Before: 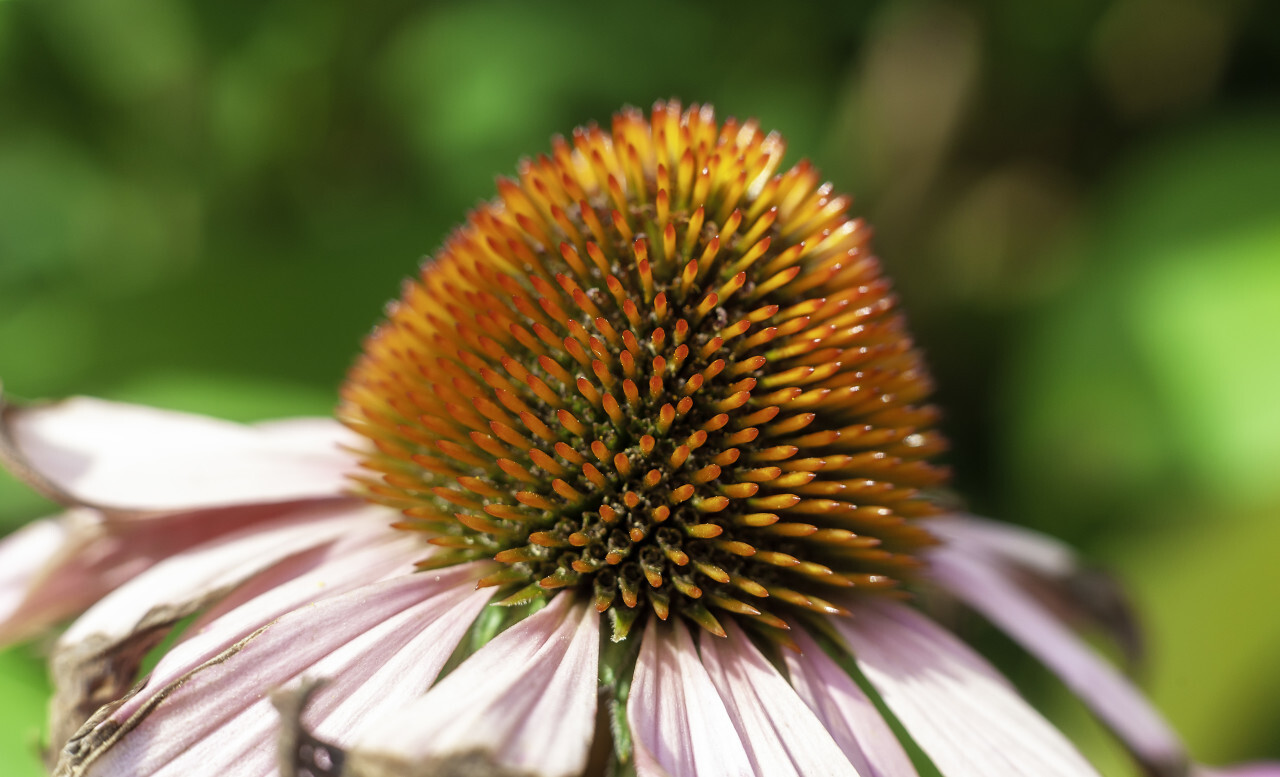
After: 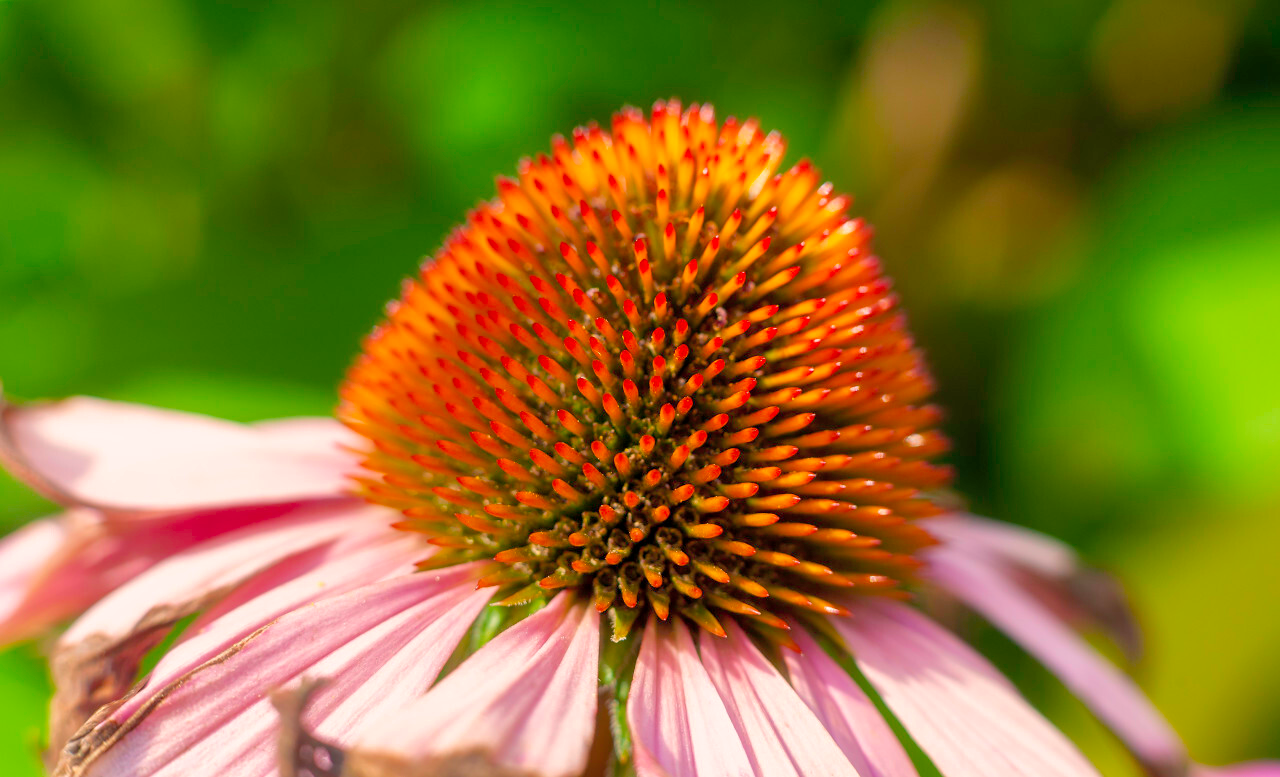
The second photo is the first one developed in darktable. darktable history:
color balance rgb: highlights gain › chroma 2.362%, highlights gain › hue 36.44°, shadows fall-off 100.751%, perceptual saturation grading › global saturation 16.236%, mask middle-gray fulcrum 22.372%, global vibrance 20%
shadows and highlights: on, module defaults
